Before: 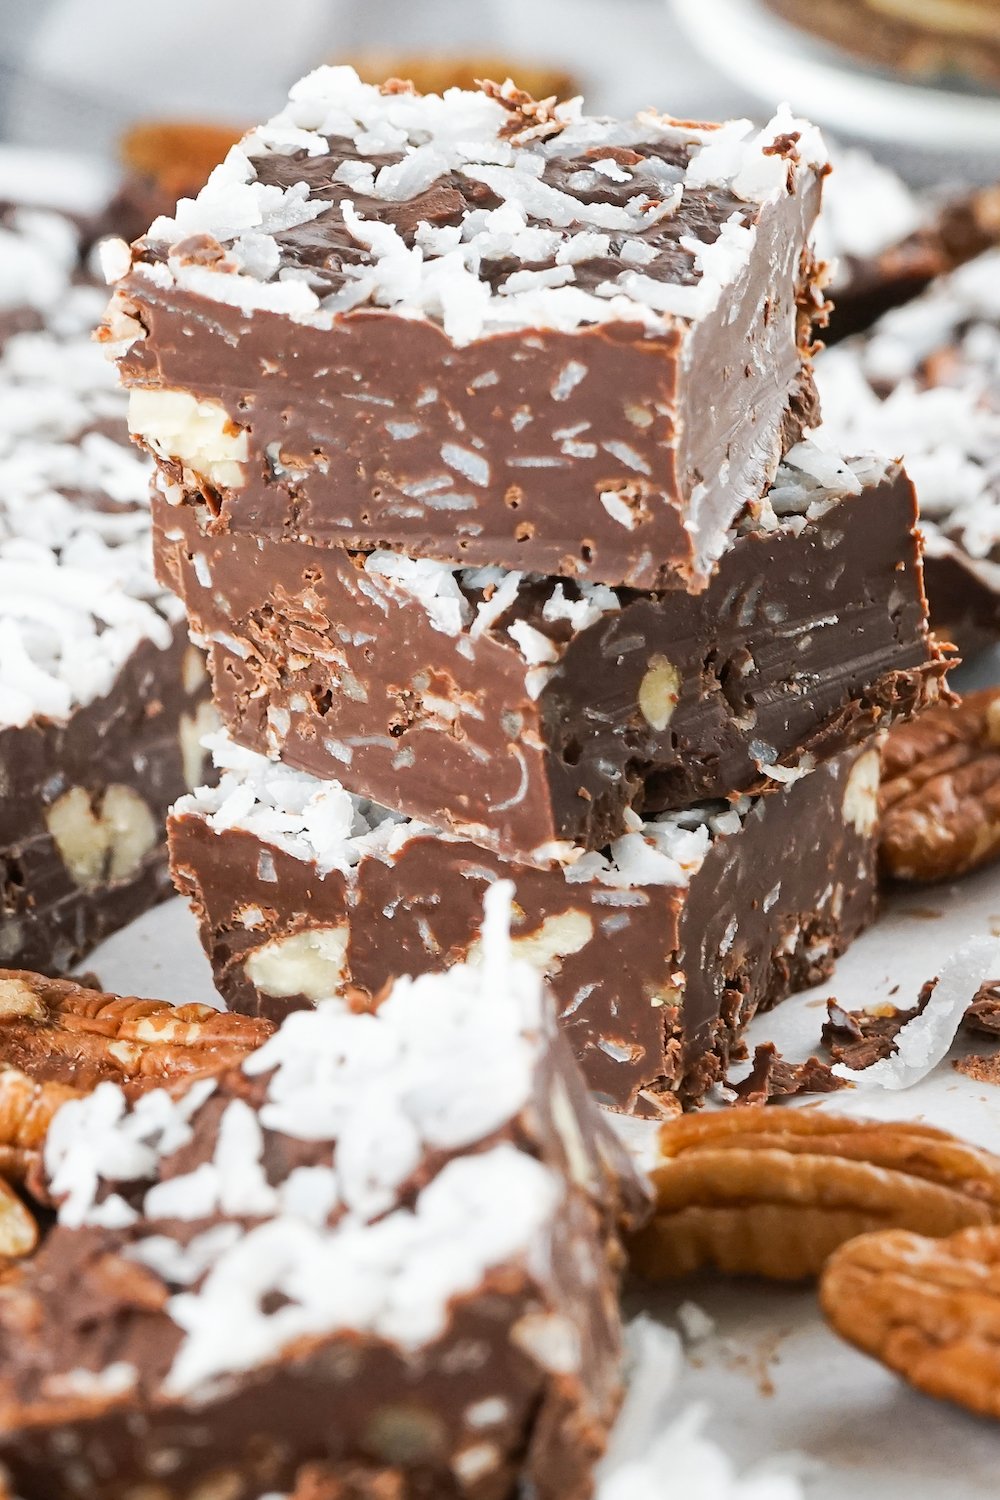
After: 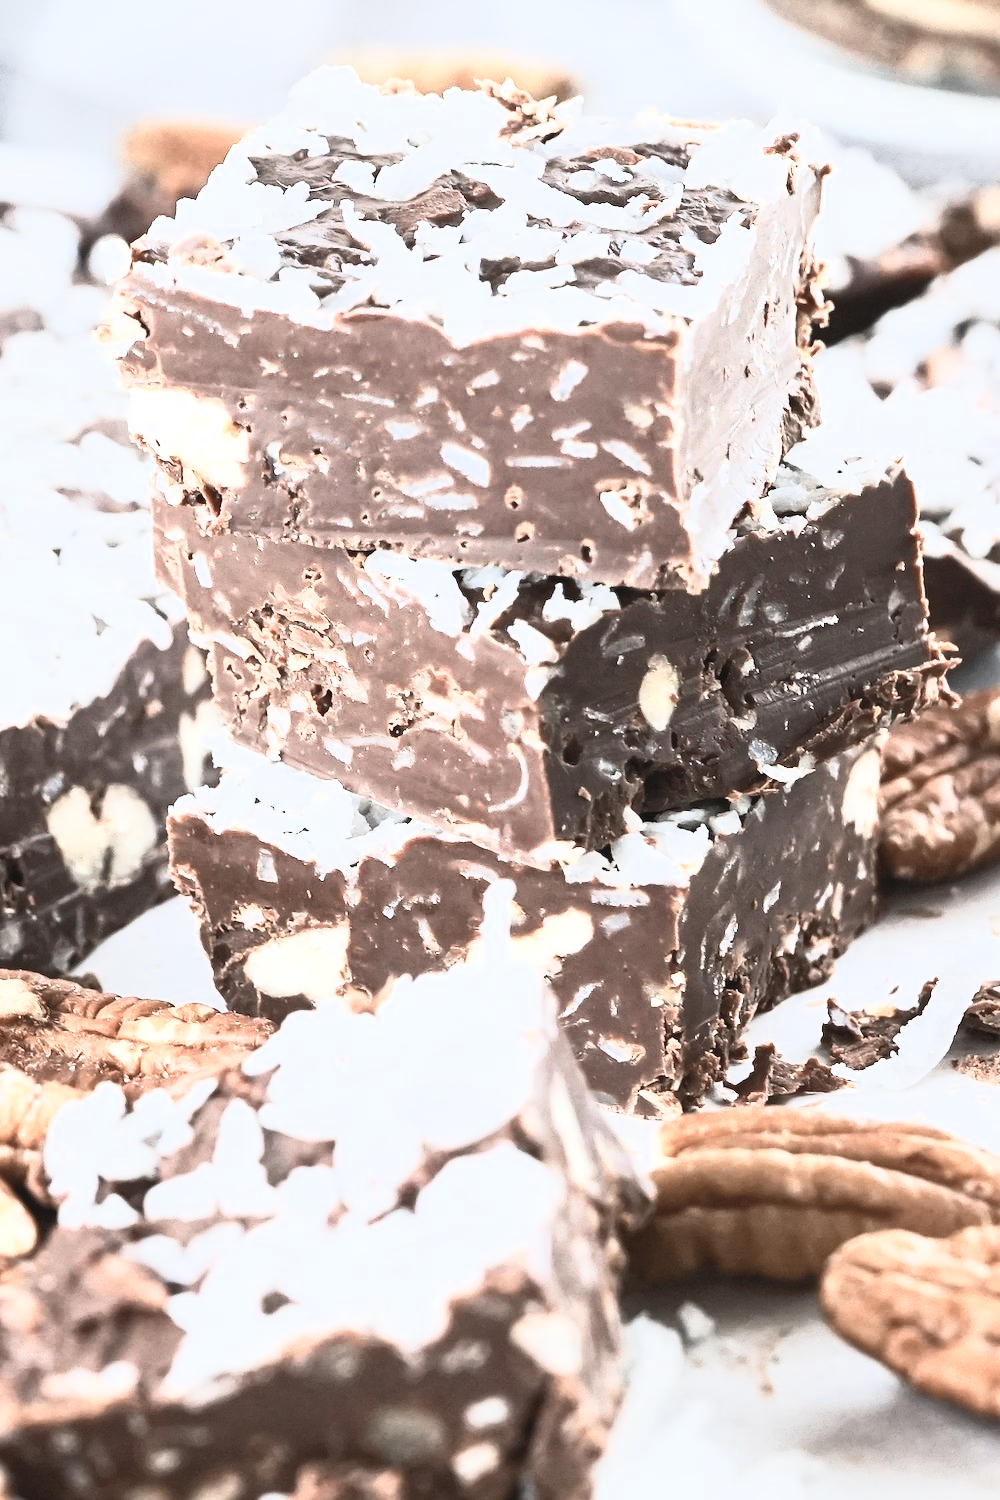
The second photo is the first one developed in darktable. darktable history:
color zones: curves: ch0 [(0, 0.473) (0.001, 0.473) (0.226, 0.548) (0.4, 0.589) (0.525, 0.54) (0.728, 0.403) (0.999, 0.473) (1, 0.473)]; ch1 [(0, 0.619) (0.001, 0.619) (0.234, 0.388) (0.4, 0.372) (0.528, 0.422) (0.732, 0.53) (0.999, 0.619) (1, 0.619)]; ch2 [(0, 0.547) (0.001, 0.547) (0.226, 0.45) (0.4, 0.525) (0.525, 0.585) (0.8, 0.511) (0.999, 0.547) (1, 0.547)]
white balance: red 0.976, blue 1.04
contrast brightness saturation: contrast 0.57, brightness 0.57, saturation -0.34
